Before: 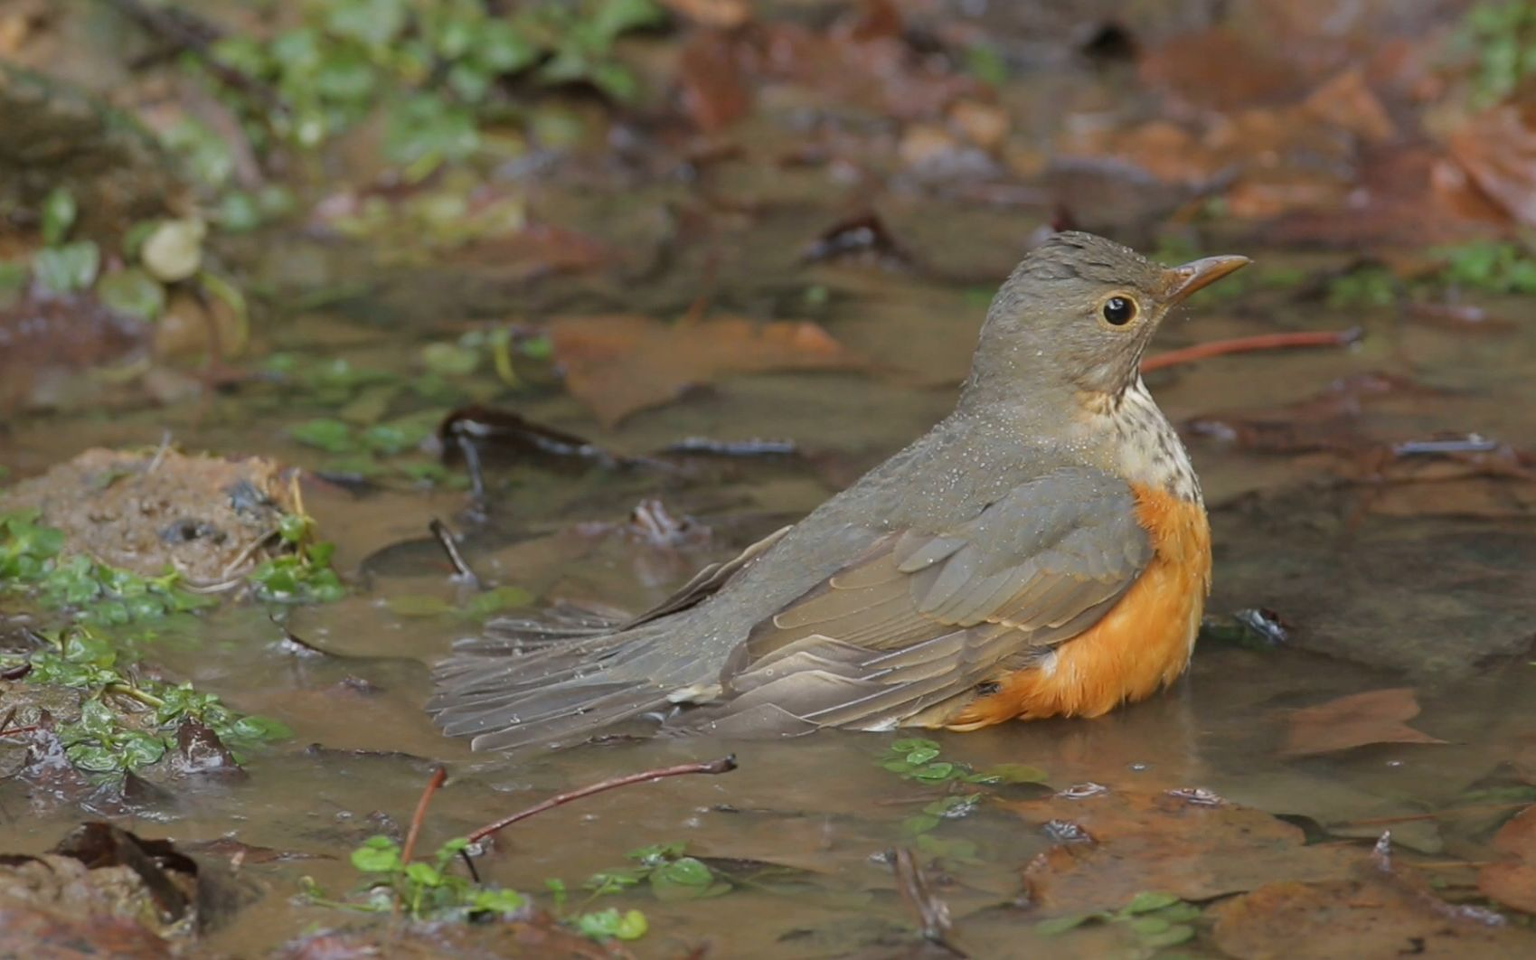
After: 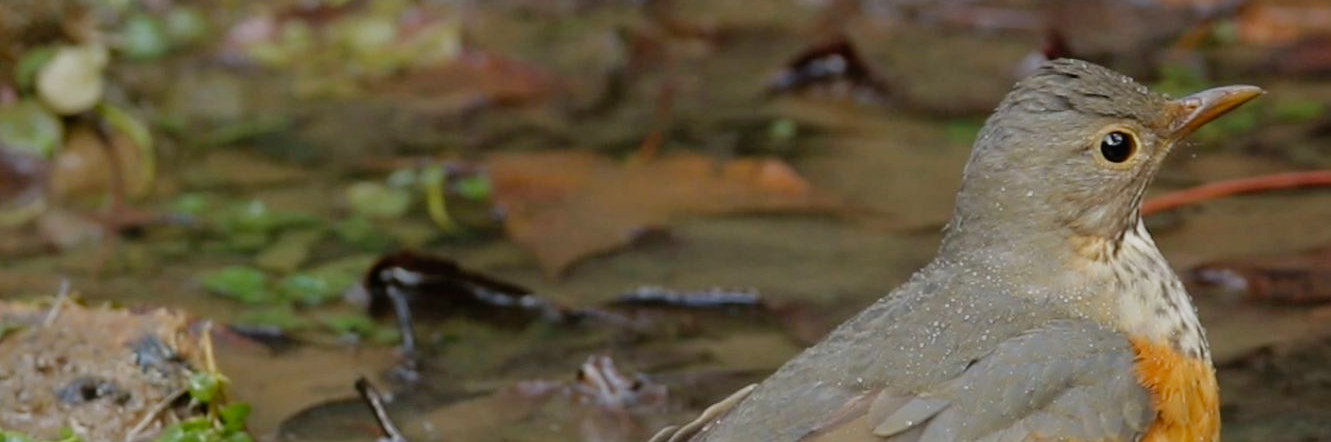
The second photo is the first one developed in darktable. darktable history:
crop: left 7.084%, top 18.606%, right 14.52%, bottom 39.751%
filmic rgb: black relative exposure -11.9 EV, white relative exposure 5.46 EV, hardness 4.49, latitude 50.23%, contrast 1.141, preserve chrominance no, color science v5 (2021), iterations of high-quality reconstruction 10, contrast in shadows safe, contrast in highlights safe
